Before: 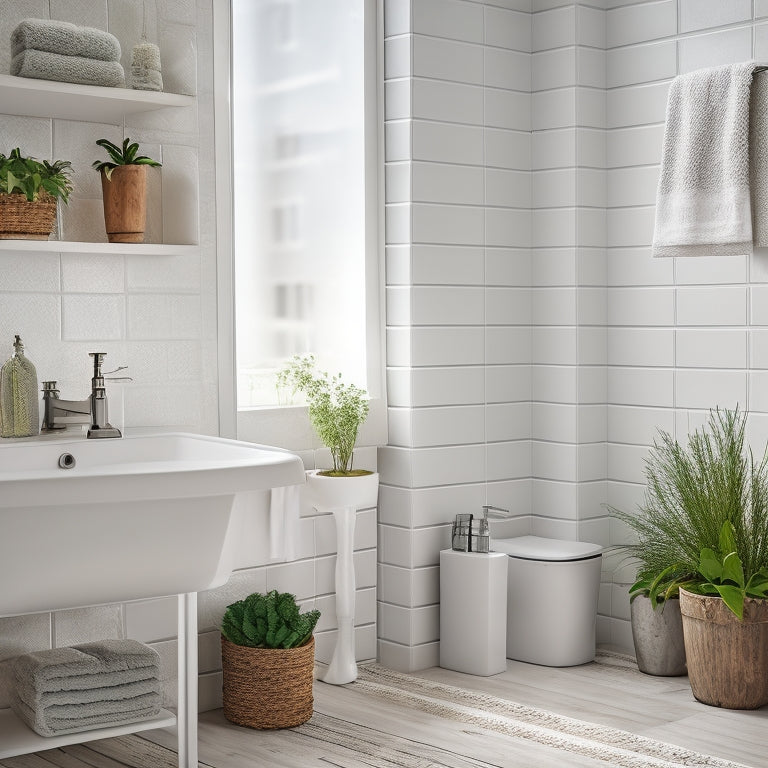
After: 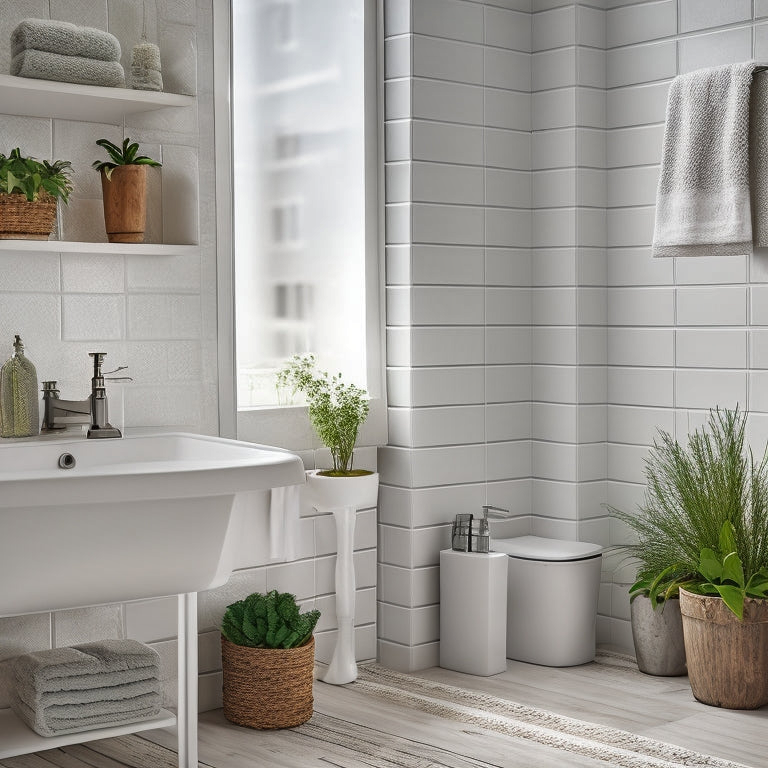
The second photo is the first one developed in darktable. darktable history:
shadows and highlights: shadows 73.55, highlights -60.74, soften with gaussian
